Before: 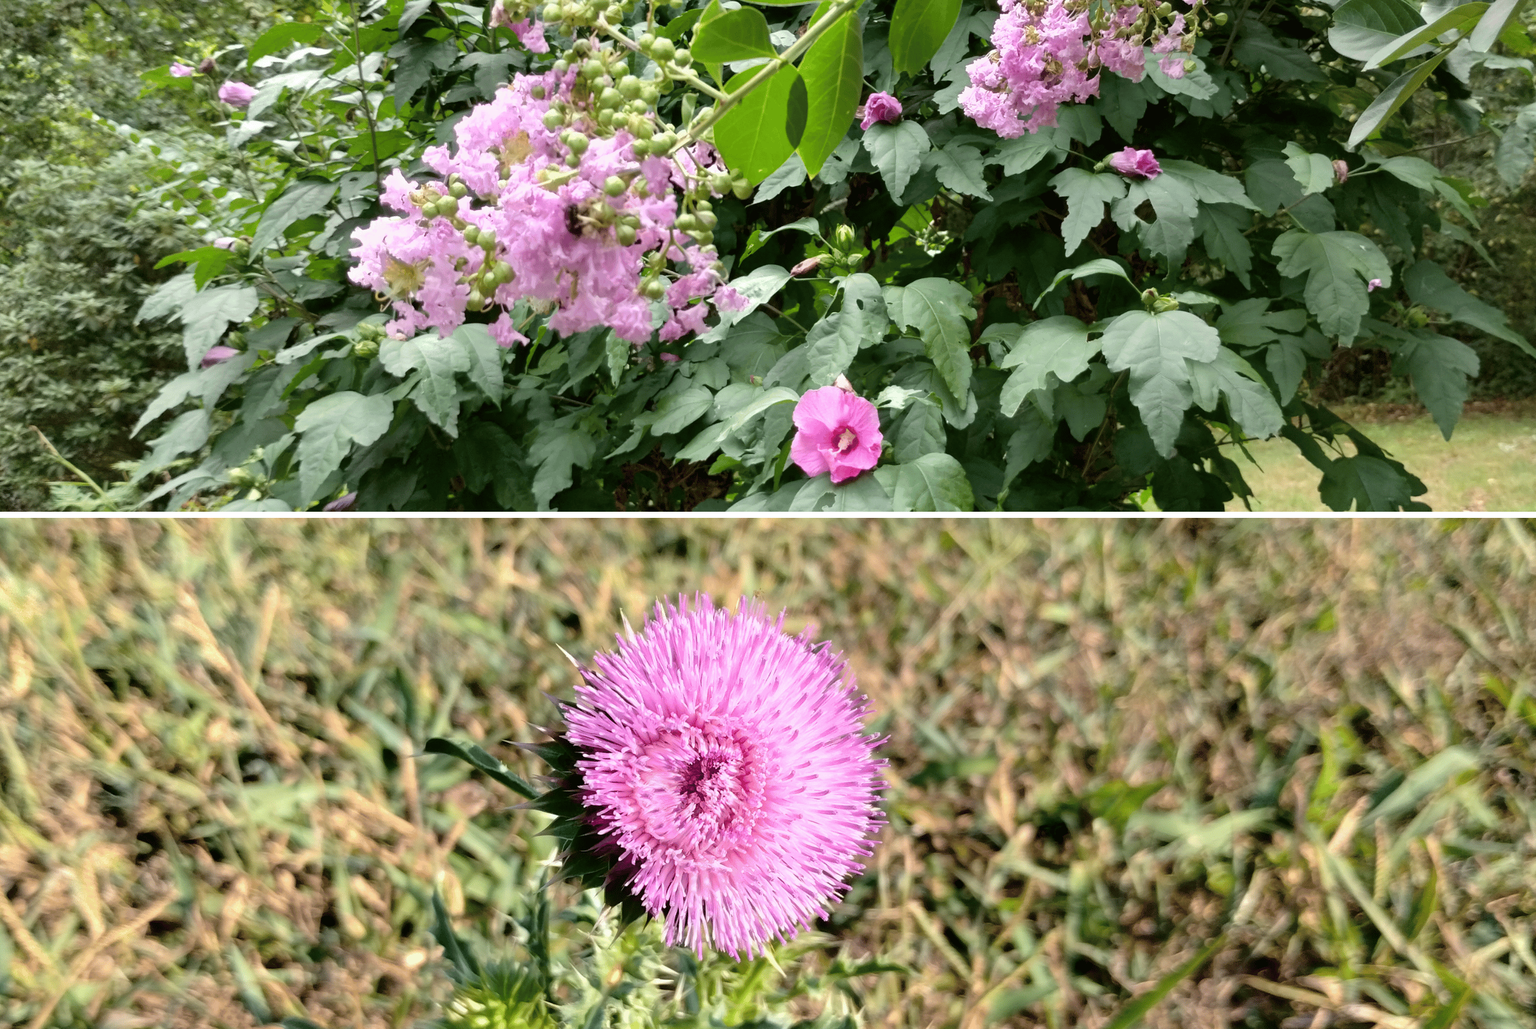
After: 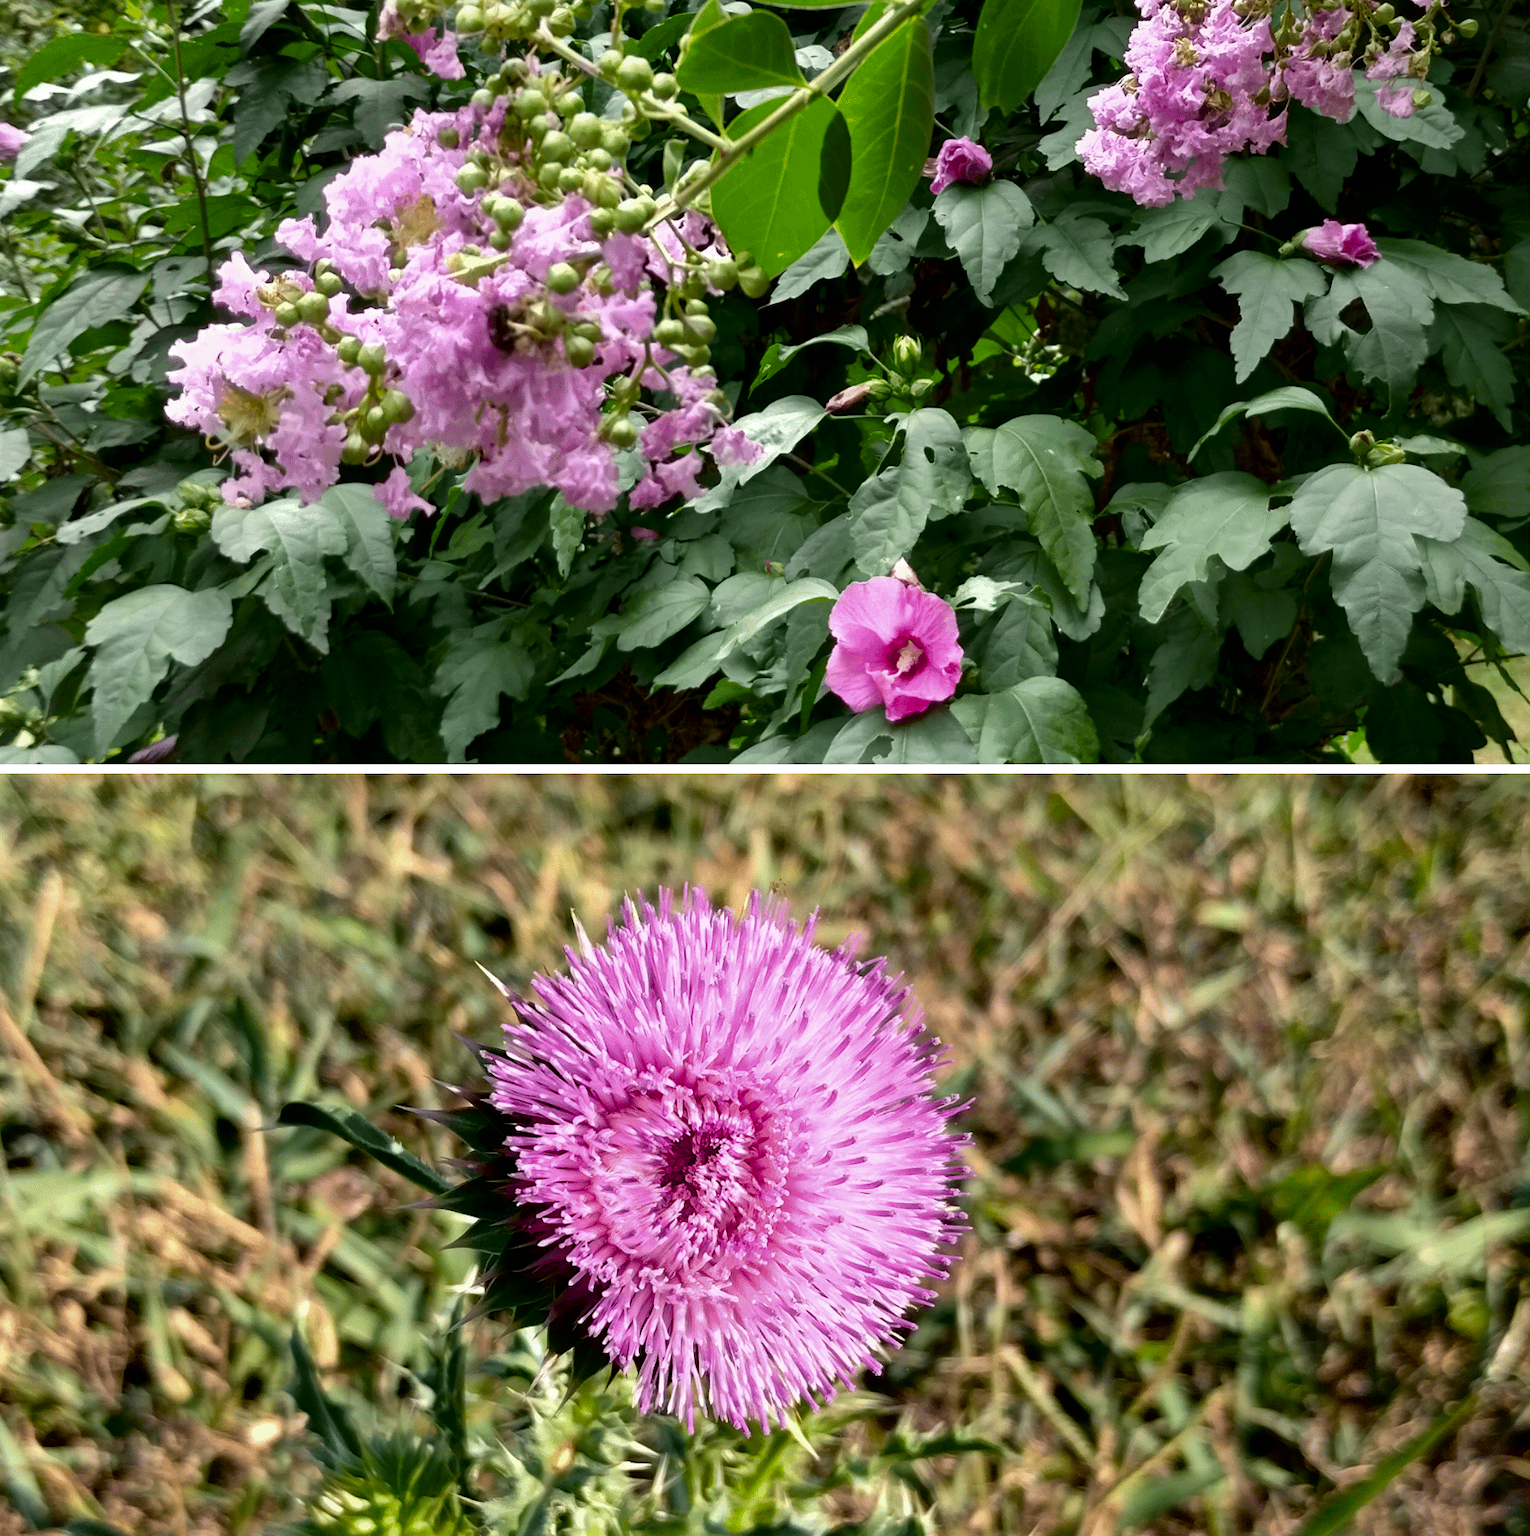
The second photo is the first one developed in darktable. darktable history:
crop and rotate: left 15.497%, right 17.764%
local contrast: mode bilateral grid, contrast 20, coarseness 50, detail 120%, midtone range 0.2
contrast brightness saturation: brightness -0.212, saturation 0.075
